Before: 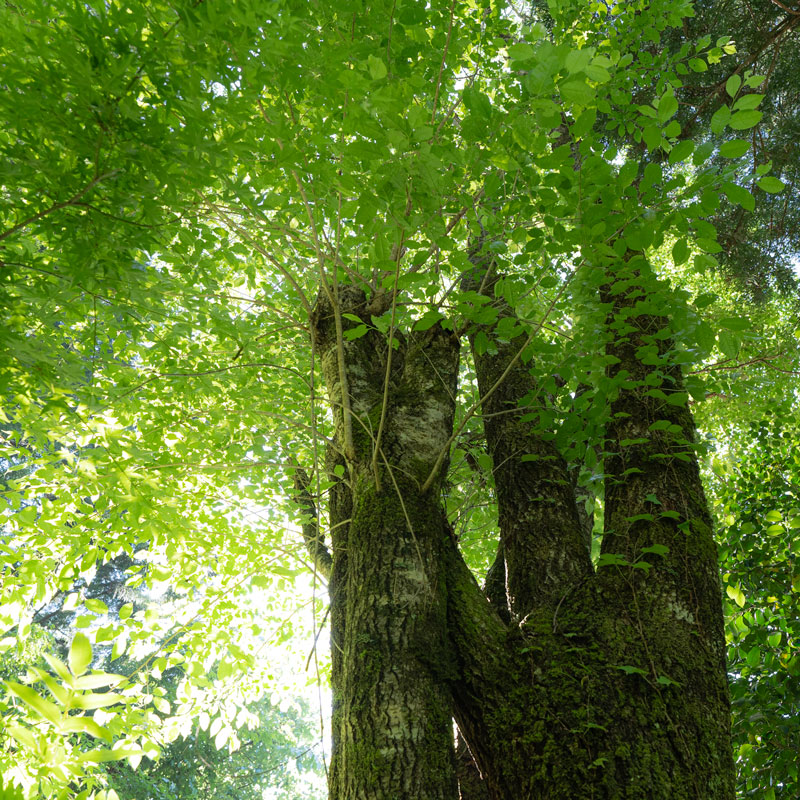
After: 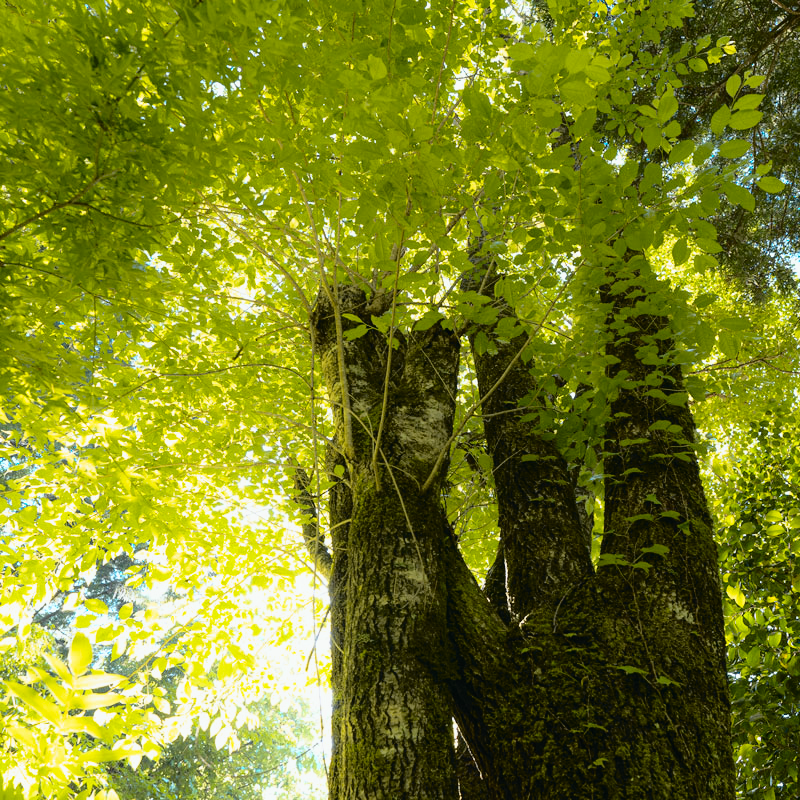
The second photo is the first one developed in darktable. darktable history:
color zones: curves: ch0 [(0.254, 0.492) (0.724, 0.62)]; ch1 [(0.25, 0.528) (0.719, 0.796)]; ch2 [(0, 0.472) (0.25, 0.5) (0.73, 0.184)]
base curve: curves: ch0 [(0, 0) (0.303, 0.277) (1, 1)], preserve colors none
tone curve: curves: ch0 [(0, 0.013) (0.129, 0.1) (0.327, 0.382) (0.489, 0.573) (0.66, 0.748) (0.858, 0.926) (1, 0.977)]; ch1 [(0, 0) (0.353, 0.344) (0.45, 0.46) (0.498, 0.495) (0.521, 0.506) (0.563, 0.559) (0.592, 0.585) (0.657, 0.655) (1, 1)]; ch2 [(0, 0) (0.333, 0.346) (0.375, 0.375) (0.427, 0.44) (0.5, 0.501) (0.505, 0.499) (0.528, 0.533) (0.579, 0.61) (0.612, 0.644) (0.66, 0.715) (1, 1)], color space Lab, independent channels, preserve colors none
